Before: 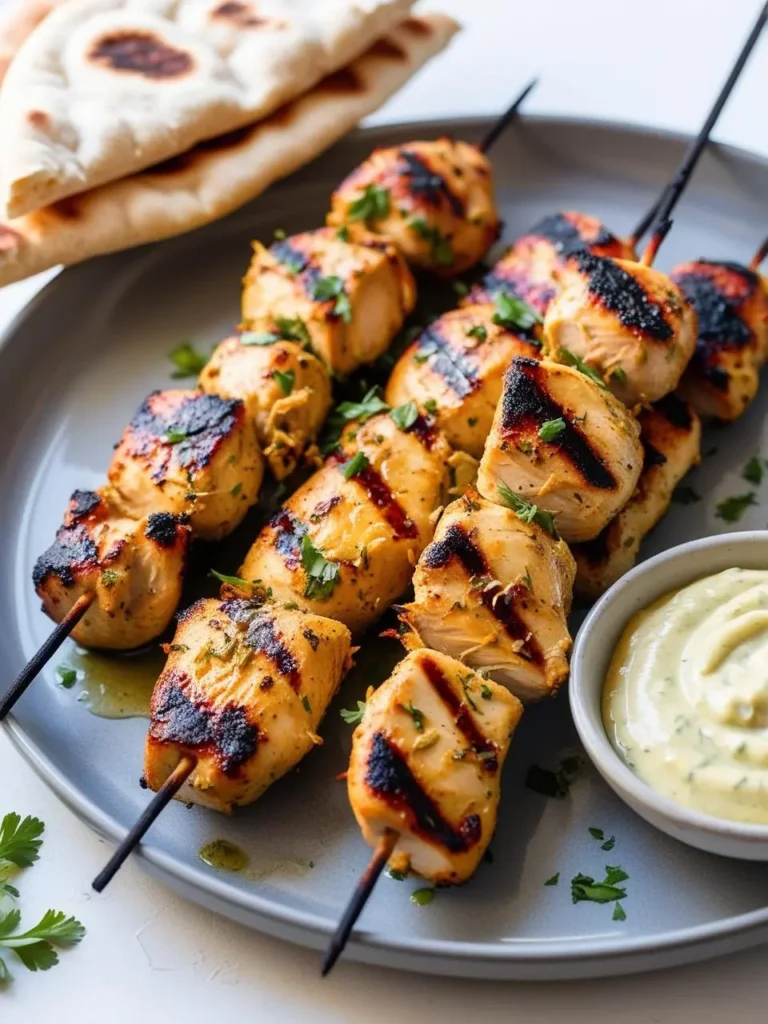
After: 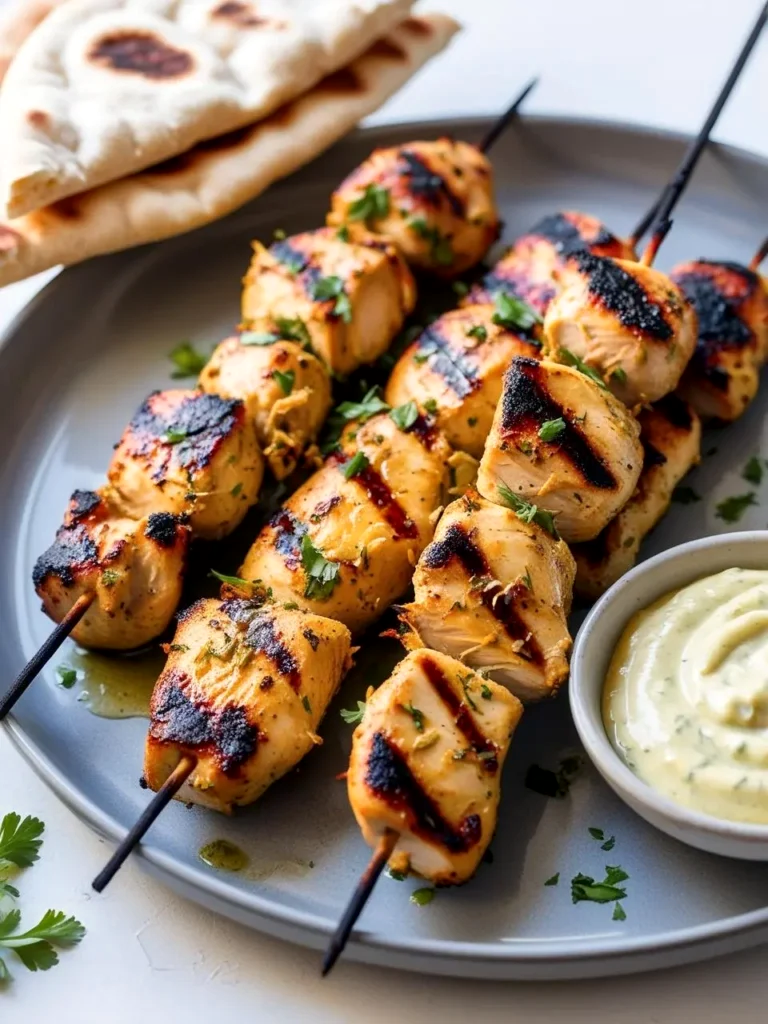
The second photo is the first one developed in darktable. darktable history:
color zones: curves: ch0 [(0, 0.5) (0.143, 0.5) (0.286, 0.5) (0.429, 0.5) (0.62, 0.489) (0.714, 0.445) (0.844, 0.496) (1, 0.5)]; ch1 [(0, 0.5) (0.143, 0.5) (0.286, 0.5) (0.429, 0.5) (0.571, 0.5) (0.714, 0.523) (0.857, 0.5) (1, 0.5)]
local contrast: mode bilateral grid, contrast 19, coarseness 51, detail 132%, midtone range 0.2
